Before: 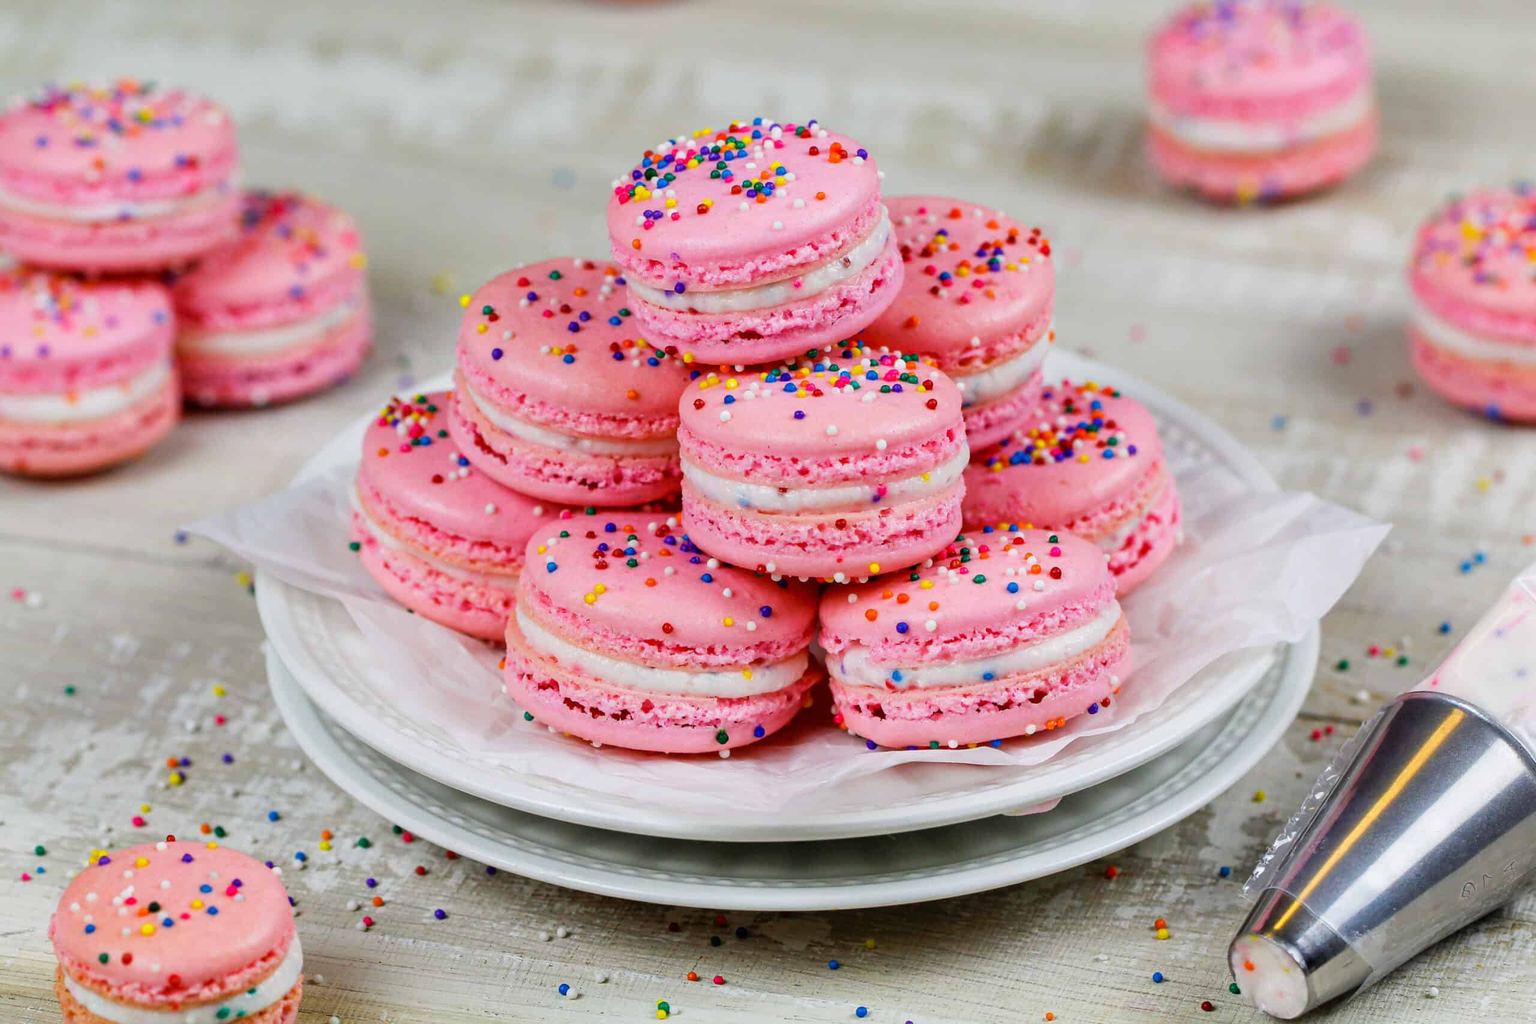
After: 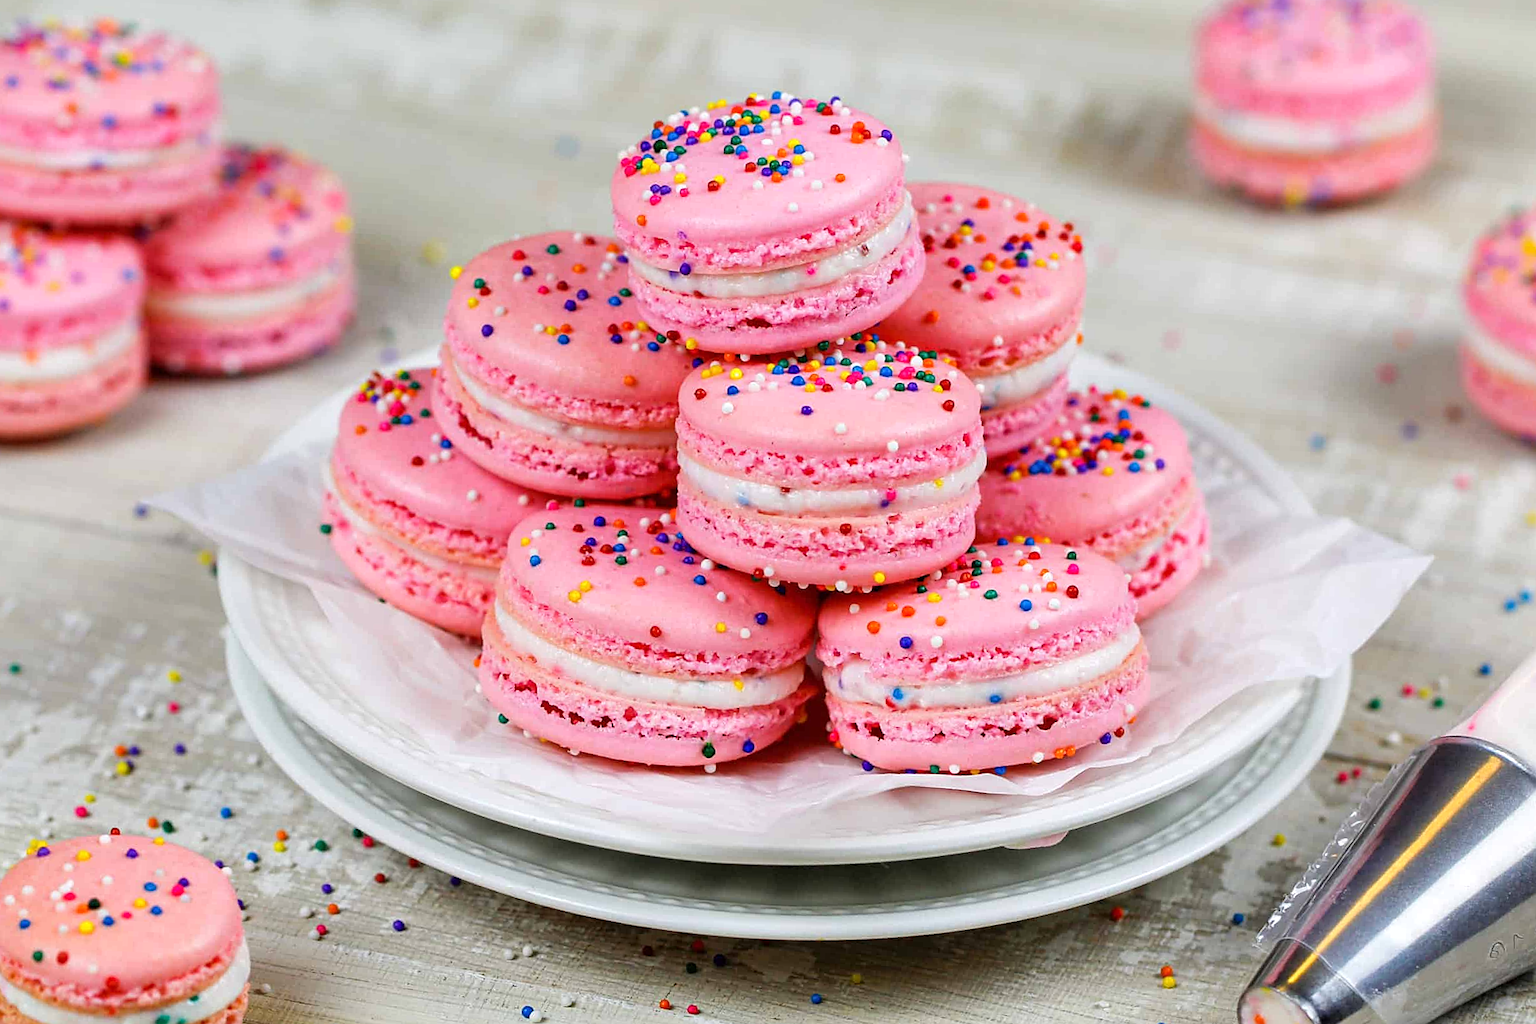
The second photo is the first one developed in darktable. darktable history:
exposure: exposure 0.203 EV, compensate exposure bias true, compensate highlight preservation false
sharpen: radius 1.974
crop and rotate: angle -2.64°
